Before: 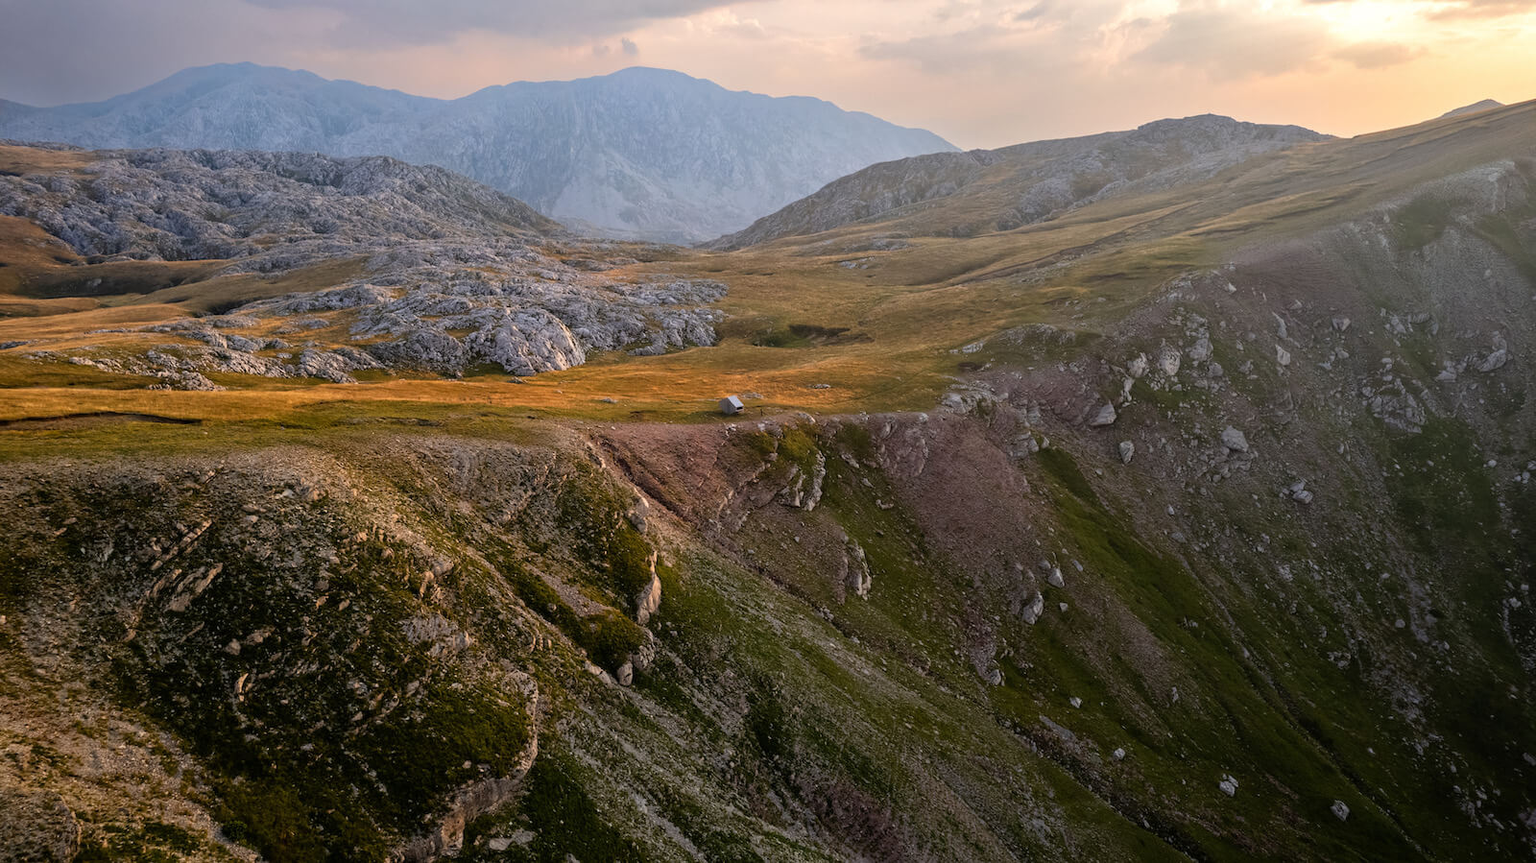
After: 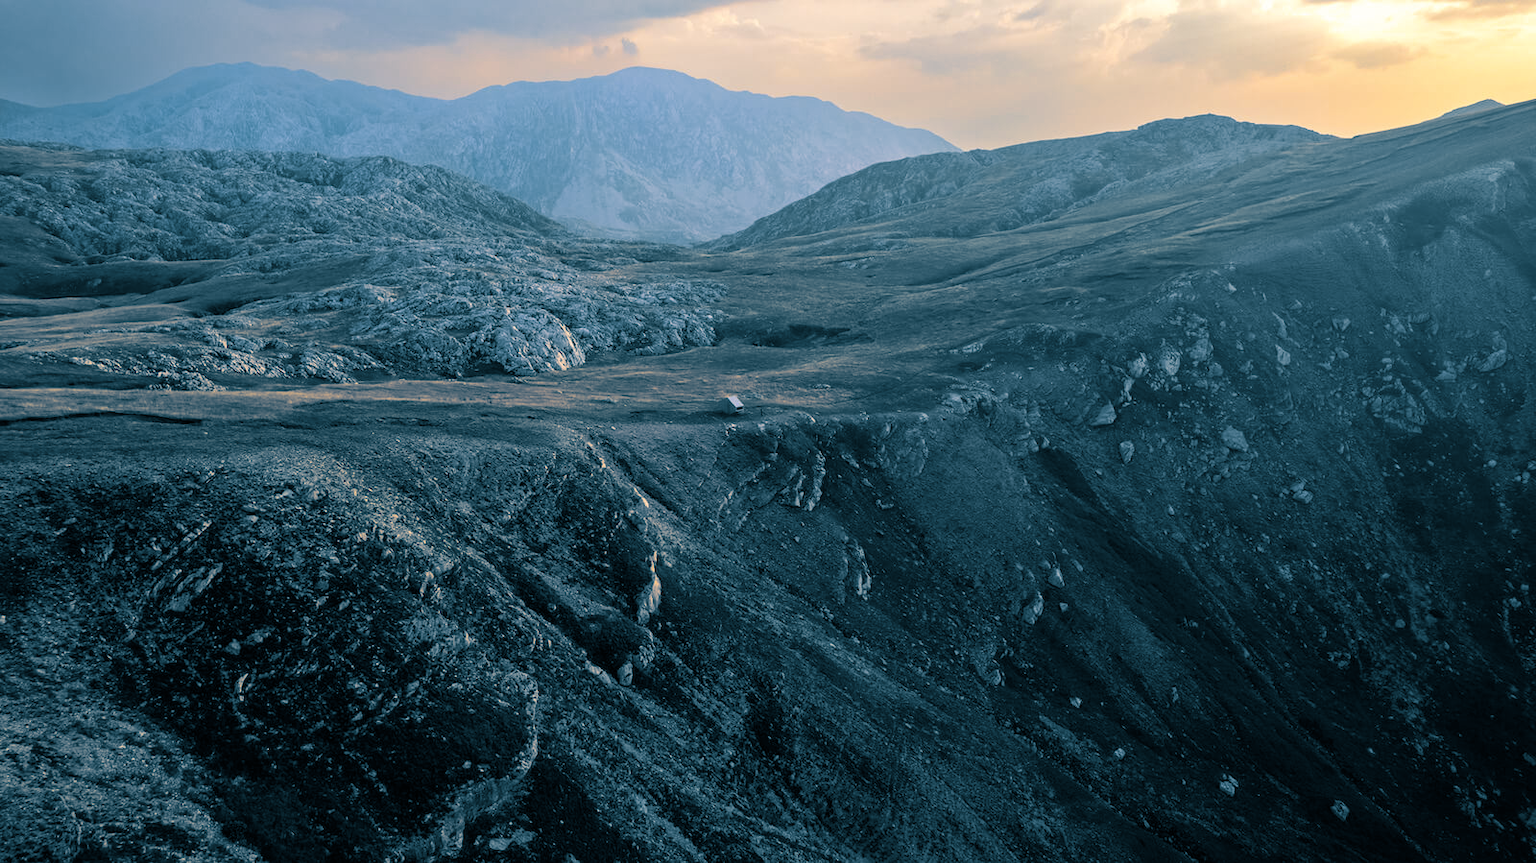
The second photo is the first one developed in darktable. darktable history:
rgb levels: preserve colors max RGB
color contrast: green-magenta contrast 0.85, blue-yellow contrast 1.25, unbound 0
tone curve: curves: ch0 [(0, 0) (0.003, 0.003) (0.011, 0.011) (0.025, 0.024) (0.044, 0.043) (0.069, 0.068) (0.1, 0.098) (0.136, 0.133) (0.177, 0.174) (0.224, 0.22) (0.277, 0.272) (0.335, 0.329) (0.399, 0.391) (0.468, 0.459) (0.543, 0.545) (0.623, 0.625) (0.709, 0.711) (0.801, 0.802) (0.898, 0.898) (1, 1)], preserve colors none
split-toning: shadows › hue 212.4°, balance -70
color balance: contrast fulcrum 17.78%
